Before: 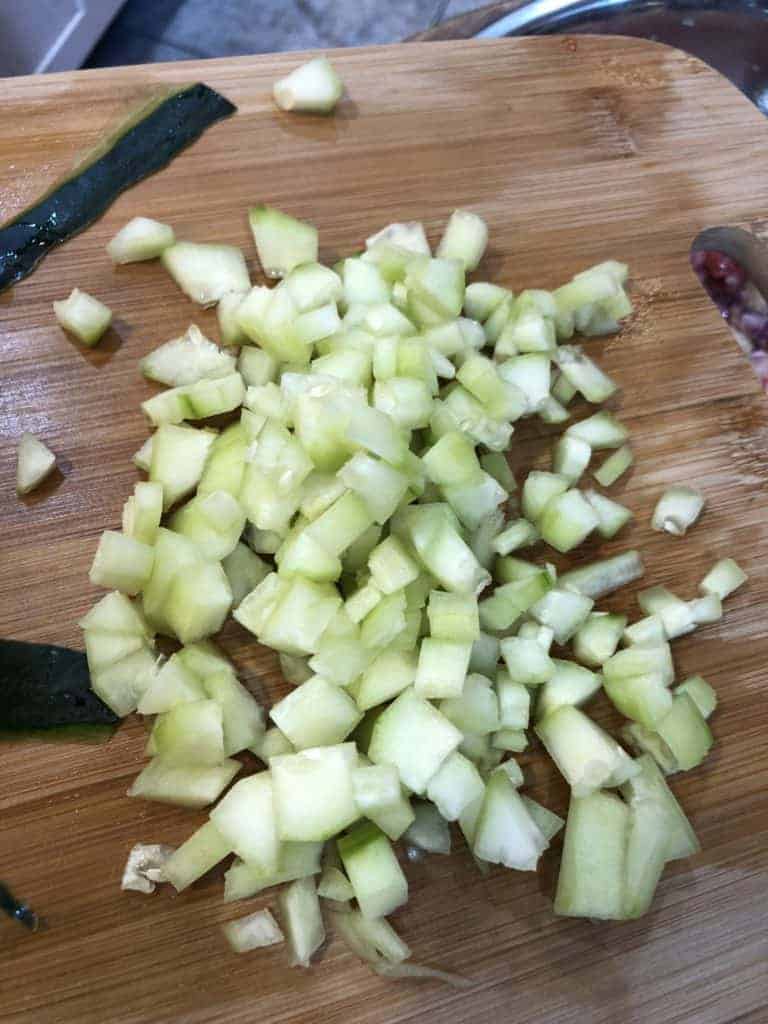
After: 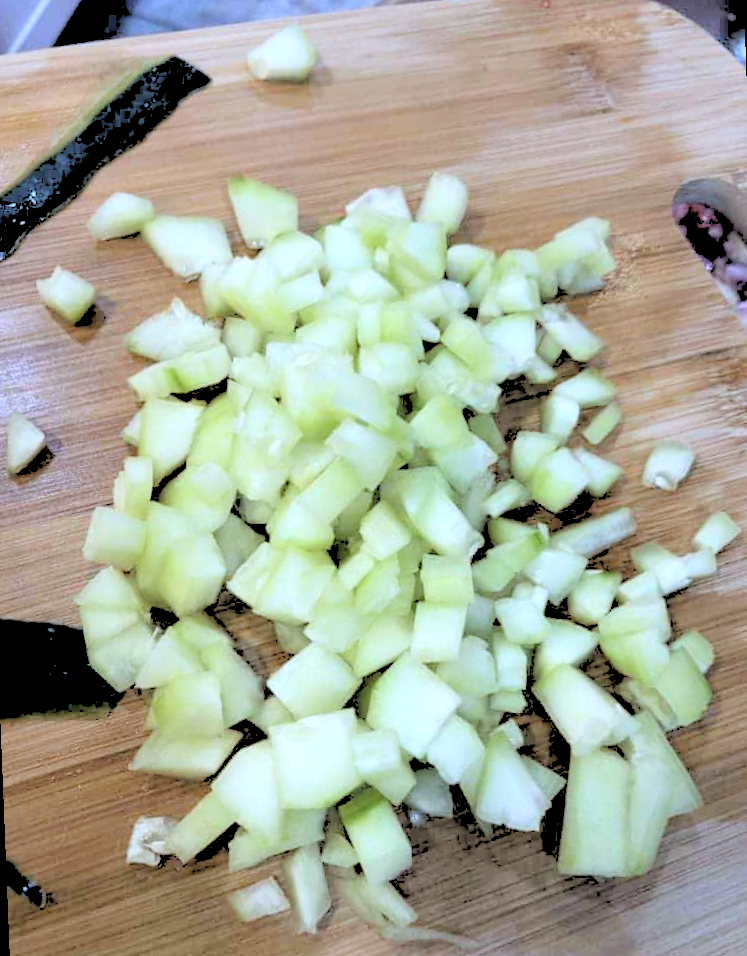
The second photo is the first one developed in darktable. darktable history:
rotate and perspective: rotation -2.12°, lens shift (vertical) 0.009, lens shift (horizontal) -0.008, automatic cropping original format, crop left 0.036, crop right 0.964, crop top 0.05, crop bottom 0.959
rgb levels: levels [[0.027, 0.429, 0.996], [0, 0.5, 1], [0, 0.5, 1]]
white balance: red 0.924, blue 1.095
contrast brightness saturation: brightness 0.13
